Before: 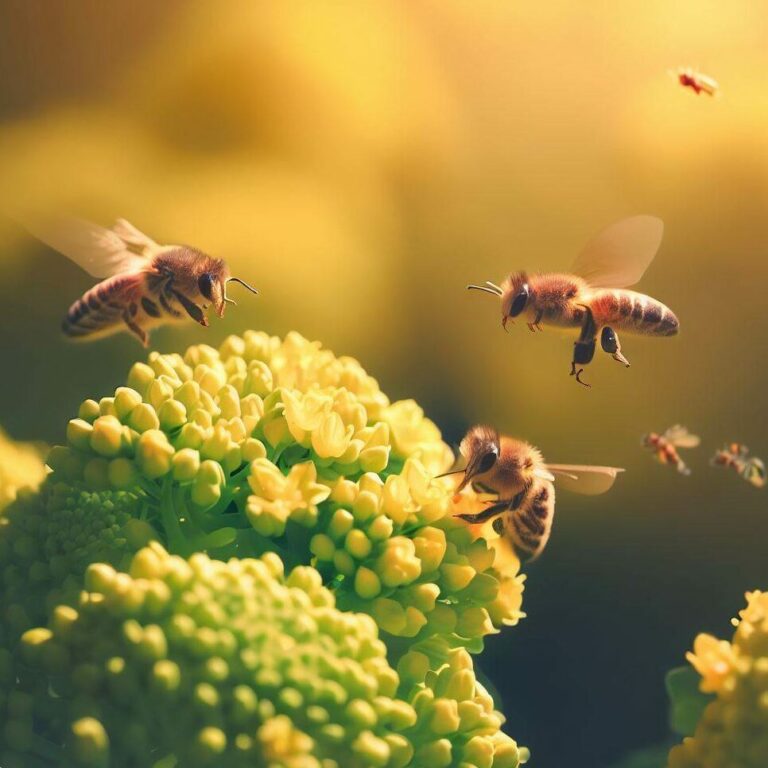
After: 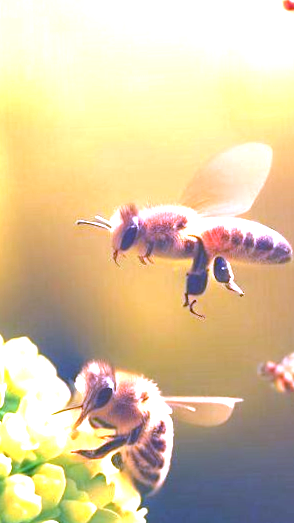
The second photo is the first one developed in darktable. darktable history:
exposure: black level correction 0, exposure 1.5 EV, compensate exposure bias true, compensate highlight preservation false
white balance: red 0.98, blue 1.61
crop and rotate: left 49.936%, top 10.094%, right 13.136%, bottom 24.256%
rotate and perspective: rotation -2.22°, lens shift (horizontal) -0.022, automatic cropping off
base curve: curves: ch0 [(0, 0) (0.74, 0.67) (1, 1)]
